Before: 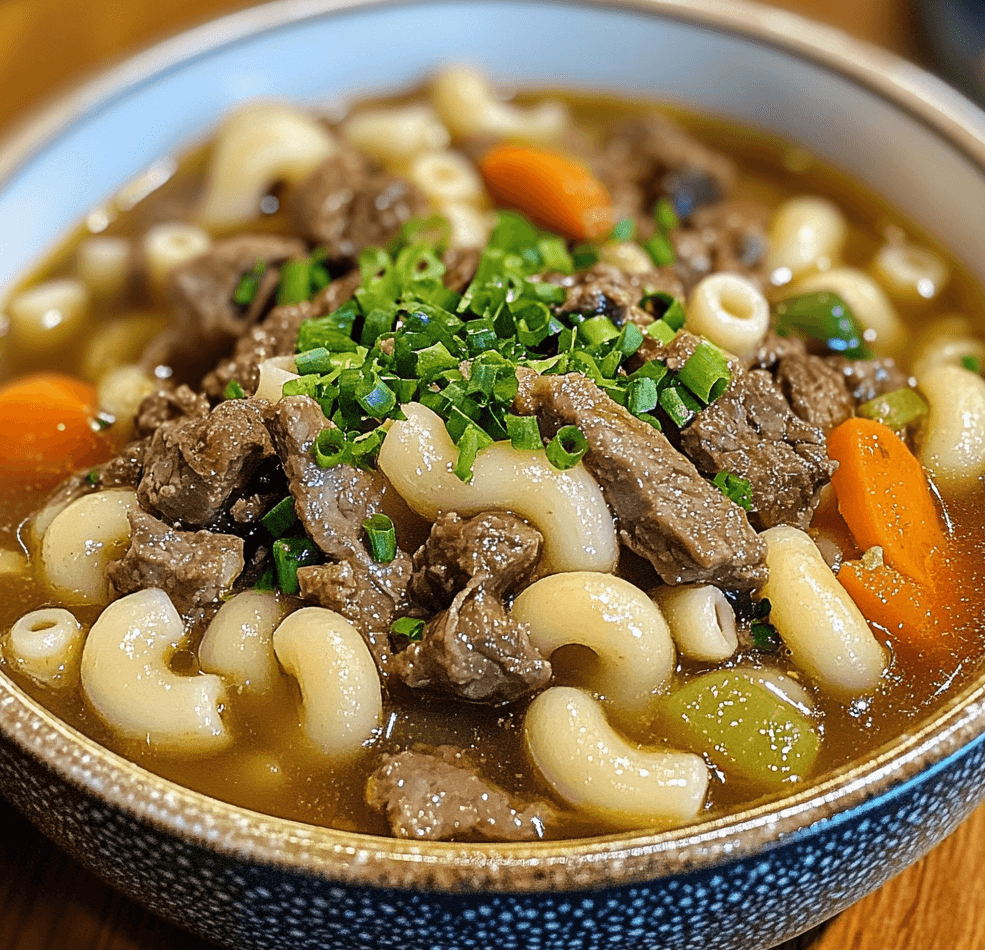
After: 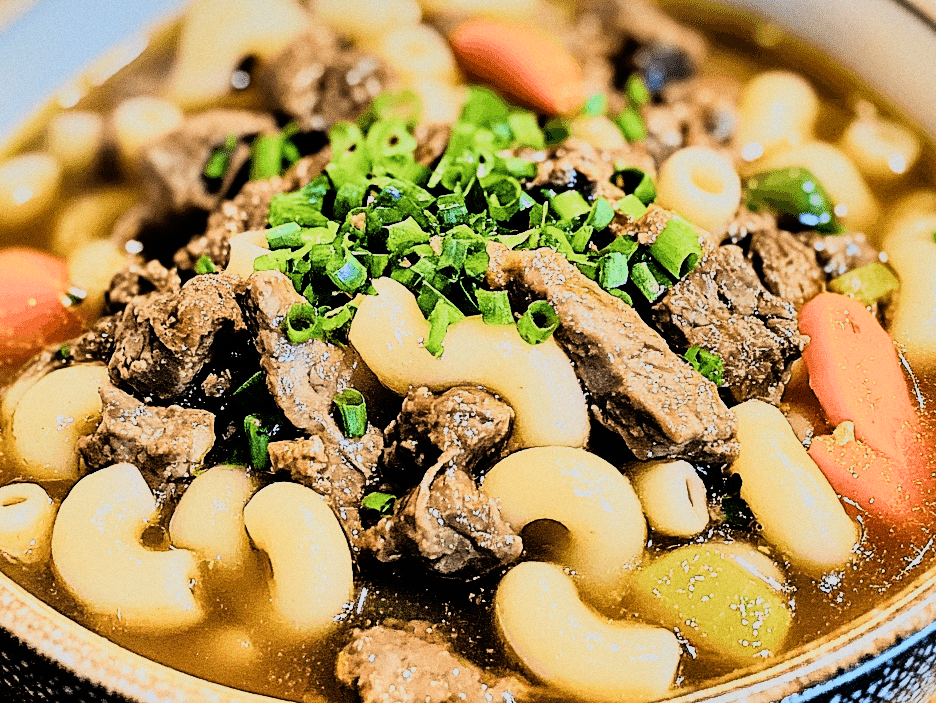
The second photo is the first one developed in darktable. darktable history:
grain: on, module defaults
crop and rotate: left 2.991%, top 13.302%, right 1.981%, bottom 12.636%
shadows and highlights: highlights color adjustment 0%, low approximation 0.01, soften with gaussian
rgb curve: curves: ch0 [(0, 0) (0.21, 0.15) (0.24, 0.21) (0.5, 0.75) (0.75, 0.96) (0.89, 0.99) (1, 1)]; ch1 [(0, 0.02) (0.21, 0.13) (0.25, 0.2) (0.5, 0.67) (0.75, 0.9) (0.89, 0.97) (1, 1)]; ch2 [(0, 0.02) (0.21, 0.13) (0.25, 0.2) (0.5, 0.67) (0.75, 0.9) (0.89, 0.97) (1, 1)], compensate middle gray true
filmic rgb: black relative exposure -7.75 EV, white relative exposure 4.4 EV, threshold 3 EV, hardness 3.76, latitude 50%, contrast 1.1, color science v5 (2021), contrast in shadows safe, contrast in highlights safe, enable highlight reconstruction true
